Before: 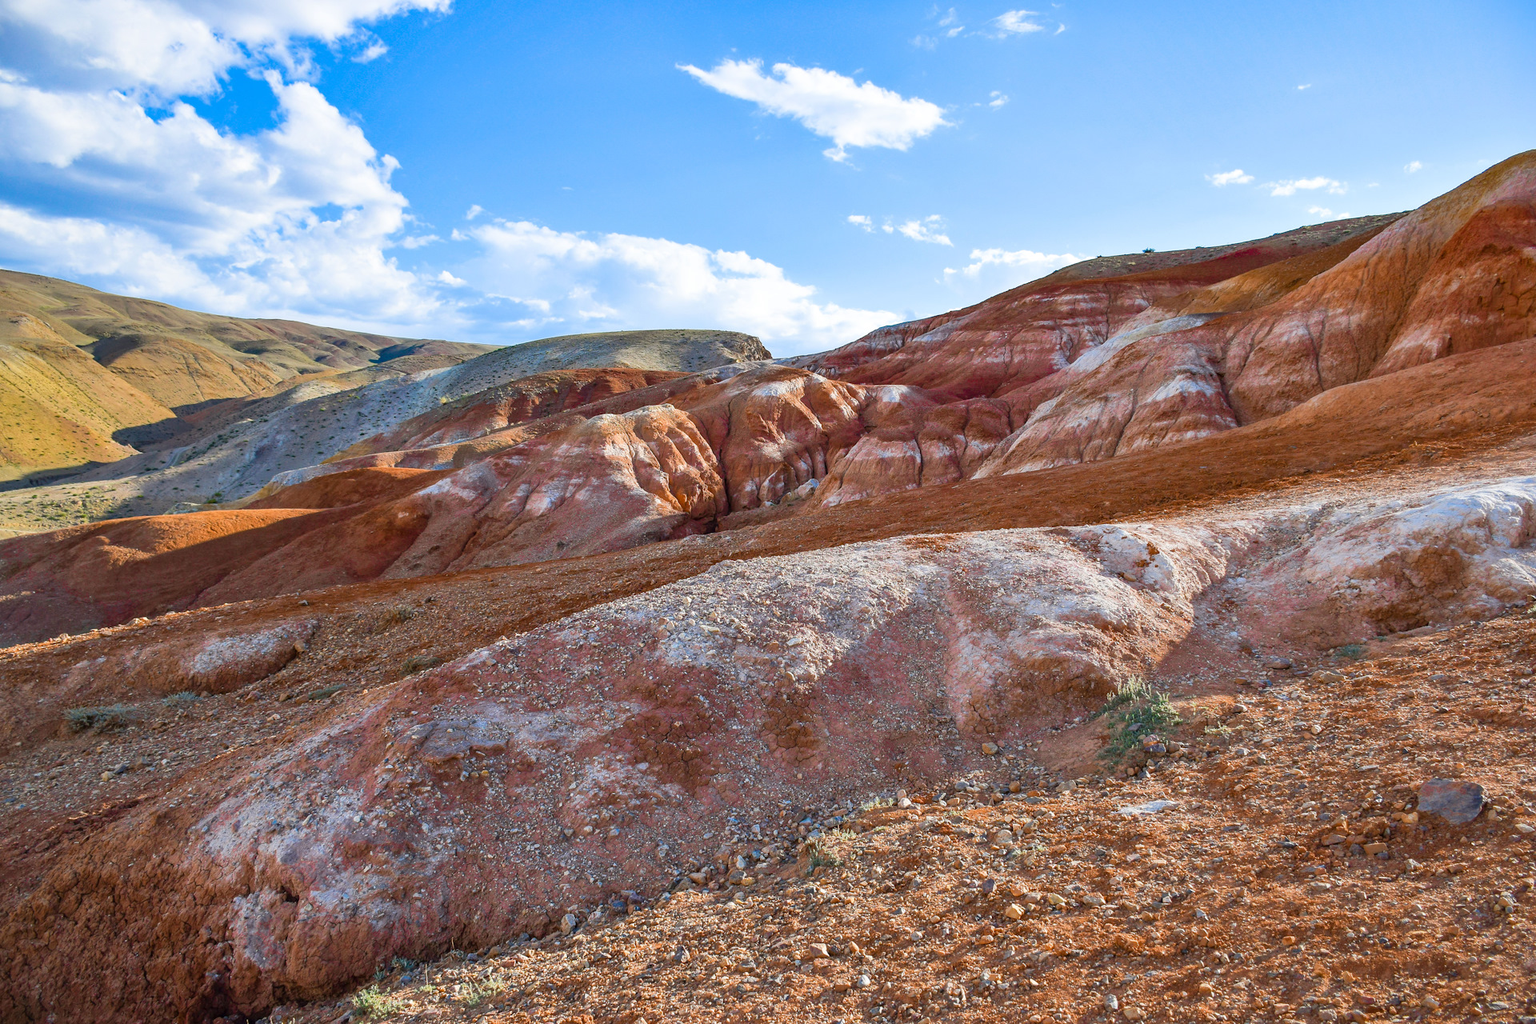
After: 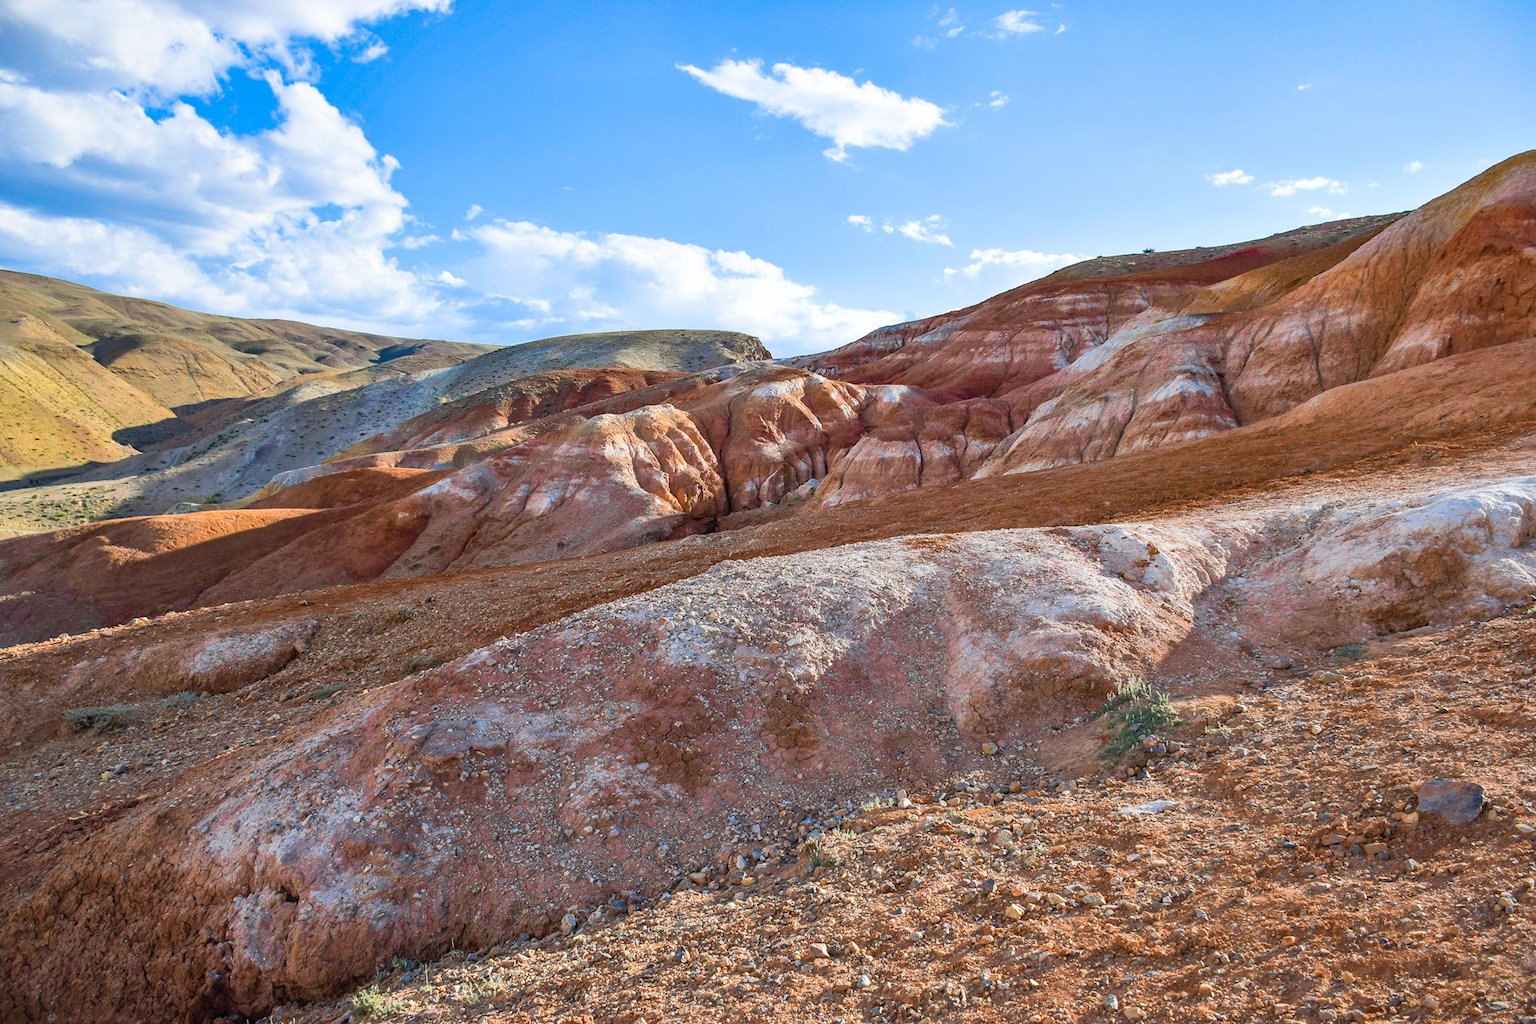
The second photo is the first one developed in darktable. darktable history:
color zones: curves: ch0 [(0, 0.558) (0.143, 0.559) (0.286, 0.529) (0.429, 0.505) (0.571, 0.5) (0.714, 0.5) (0.857, 0.5) (1, 0.558)]; ch1 [(0, 0.469) (0.01, 0.469) (0.12, 0.446) (0.248, 0.469) (0.5, 0.5) (0.748, 0.5) (0.99, 0.469) (1, 0.469)]
